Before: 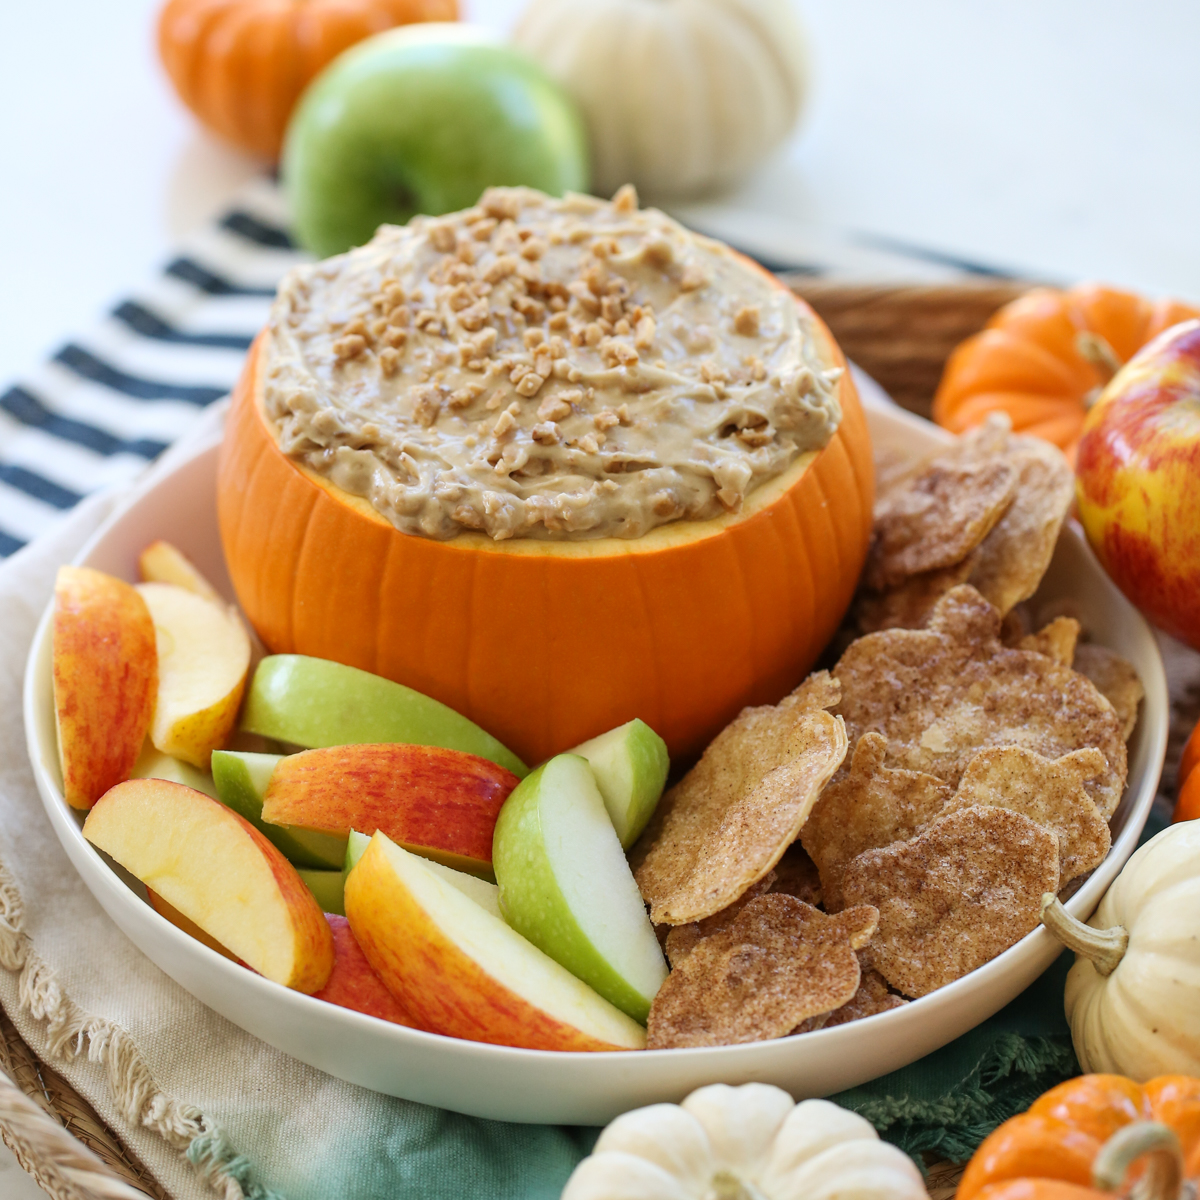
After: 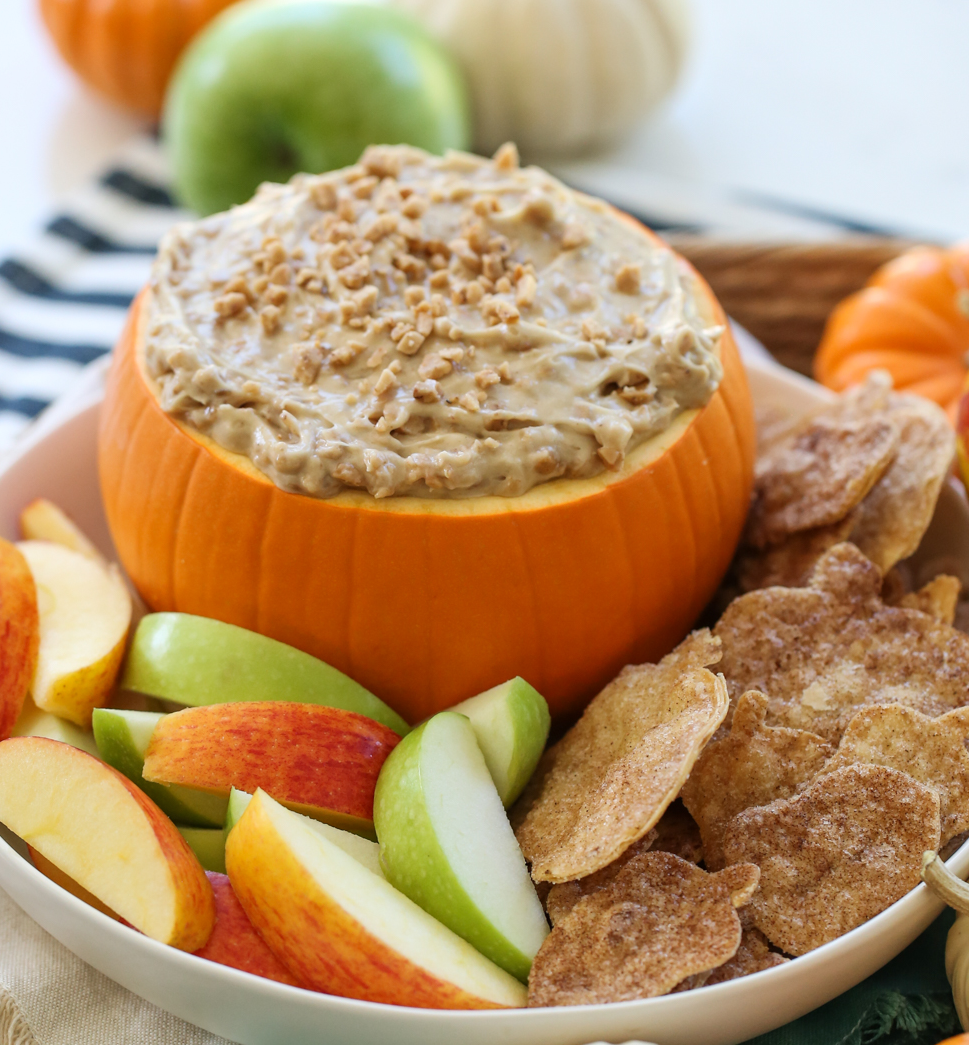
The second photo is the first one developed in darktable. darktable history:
crop: left 9.983%, top 3.525%, right 9.219%, bottom 9.384%
